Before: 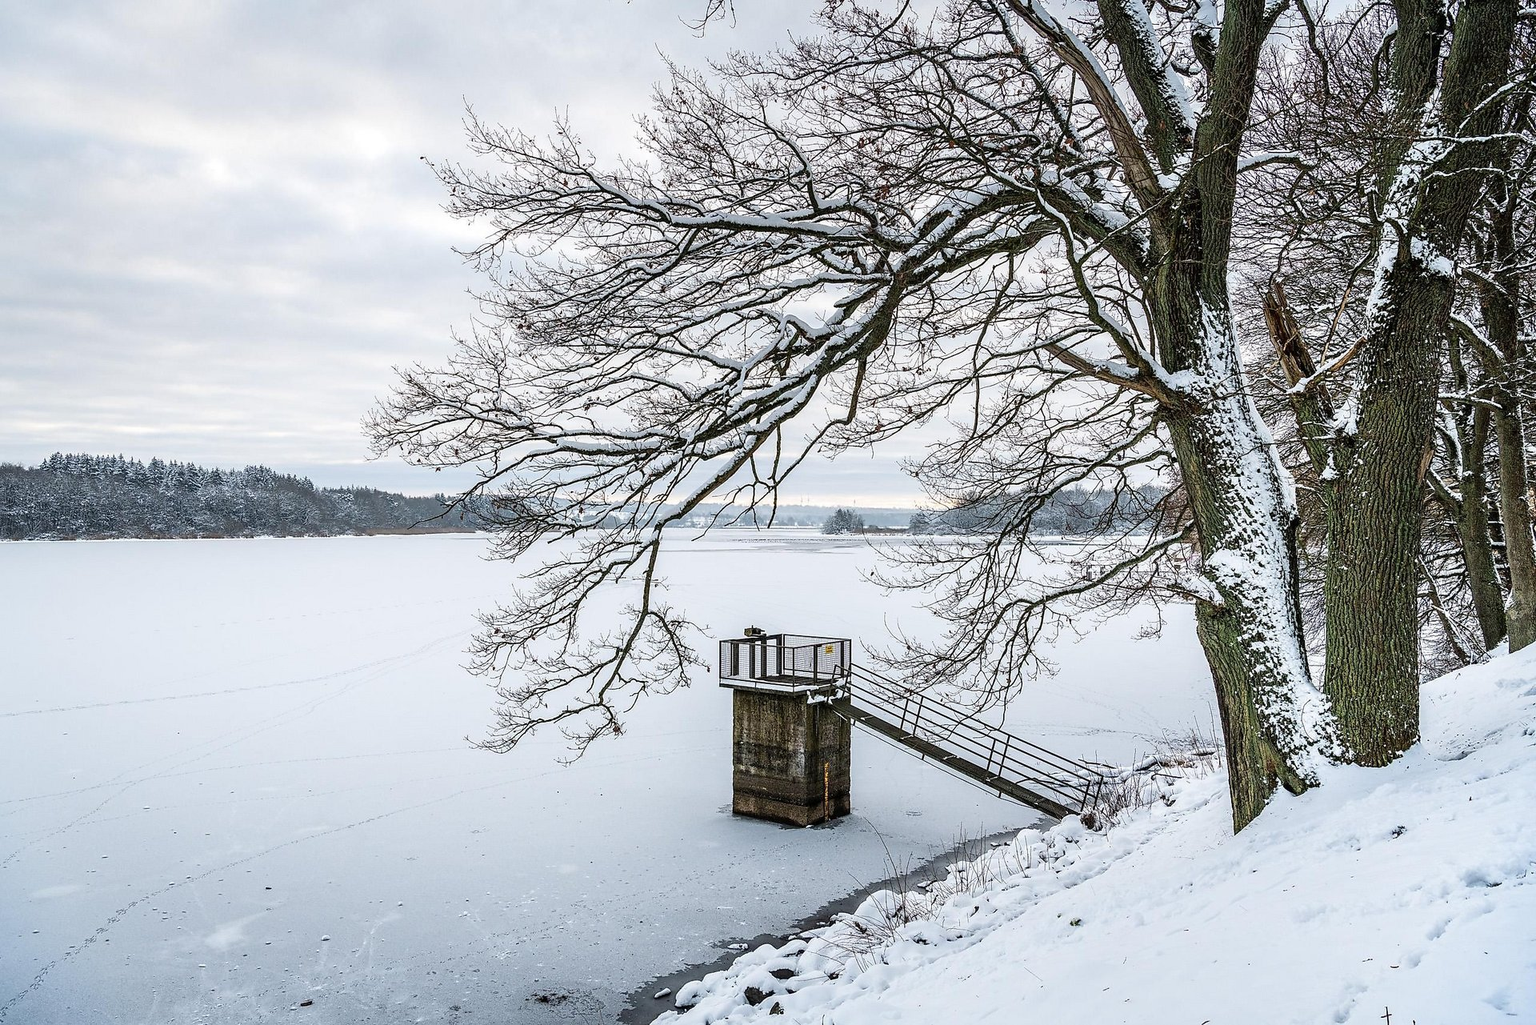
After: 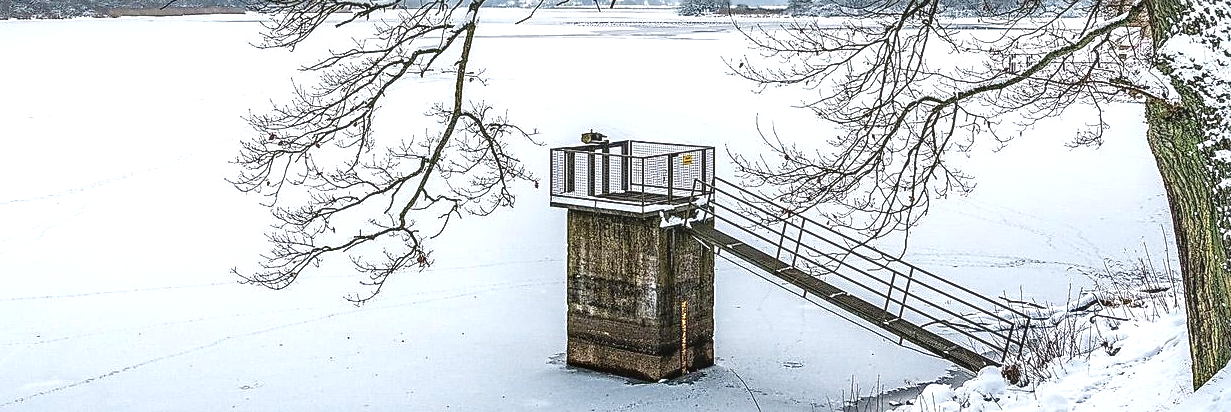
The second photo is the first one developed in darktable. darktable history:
crop: left 18.204%, top 50.936%, right 17.637%, bottom 16.826%
sharpen: on, module defaults
exposure: exposure 1 EV, compensate highlight preservation false
haze removal: compatibility mode true, adaptive false
shadows and highlights: radius 120.93, shadows 21.91, white point adjustment -9.65, highlights -14.66, soften with gaussian
contrast brightness saturation: contrast -0.094, saturation -0.095
local contrast: on, module defaults
